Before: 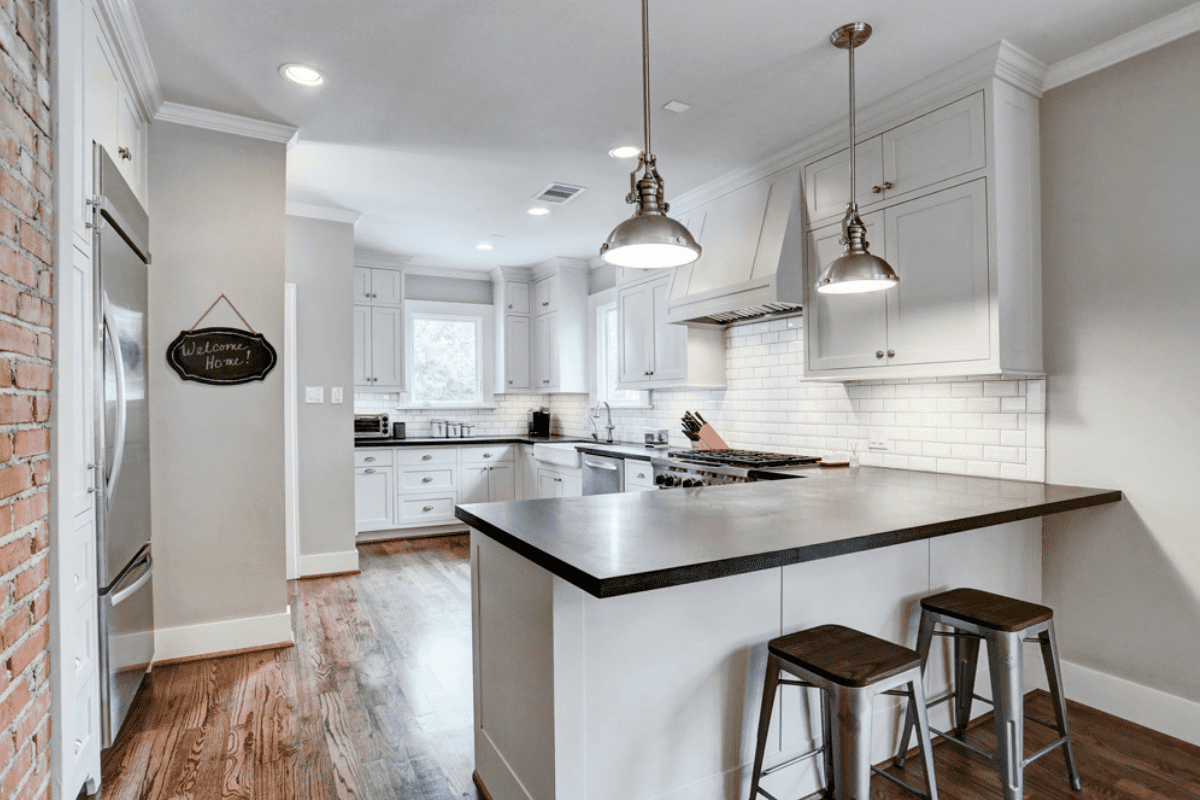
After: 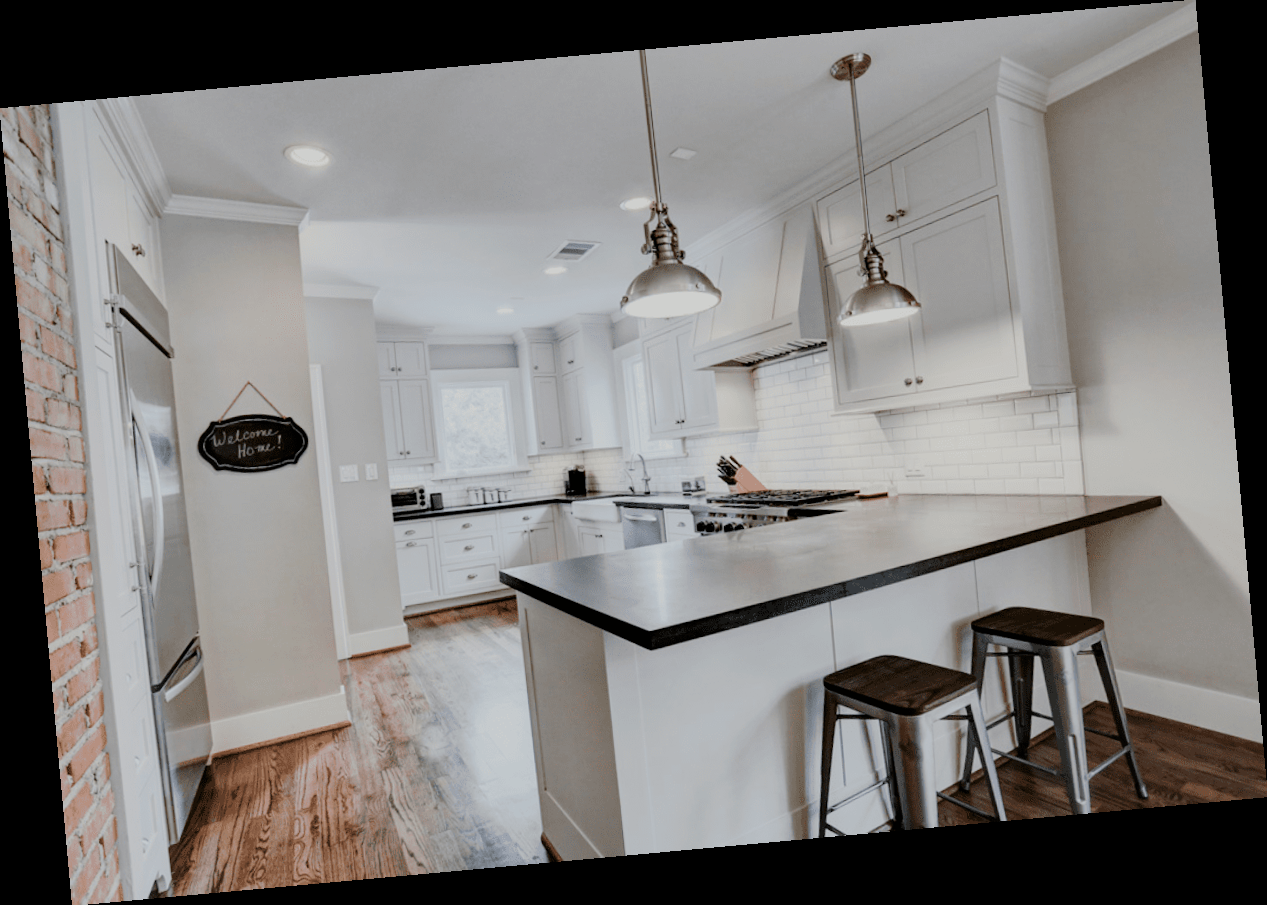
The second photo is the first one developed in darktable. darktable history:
rgb levels: preserve colors max RGB
rotate and perspective: rotation -5.2°, automatic cropping off
filmic rgb: black relative exposure -7.32 EV, white relative exposure 5.09 EV, hardness 3.2
